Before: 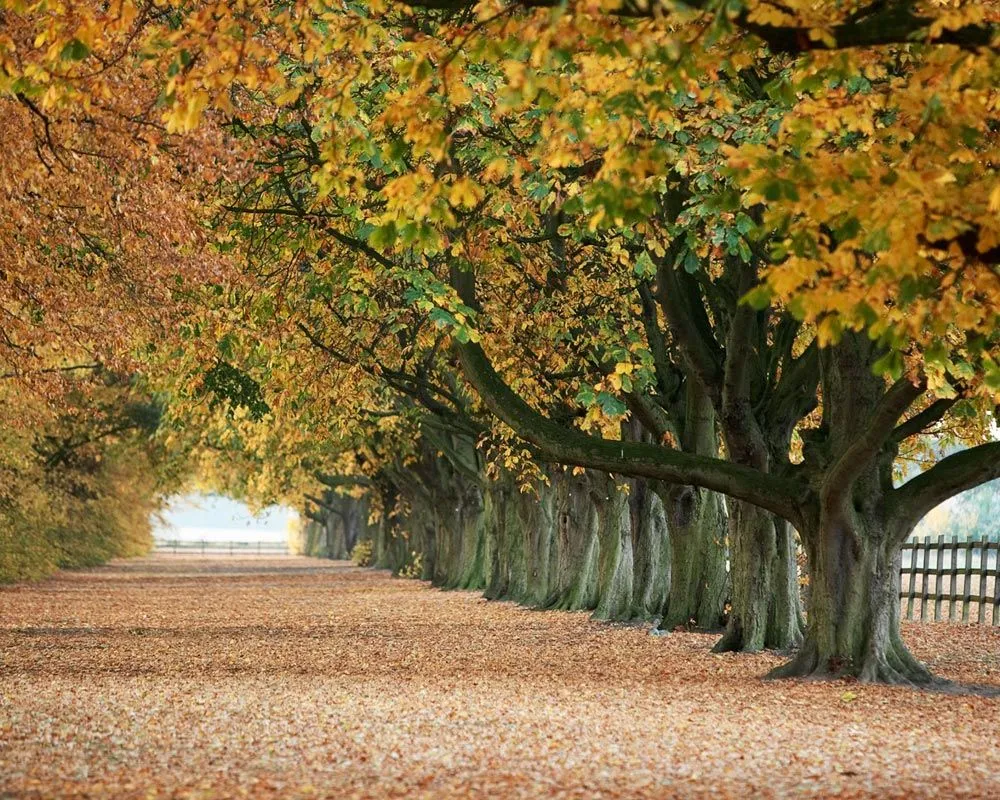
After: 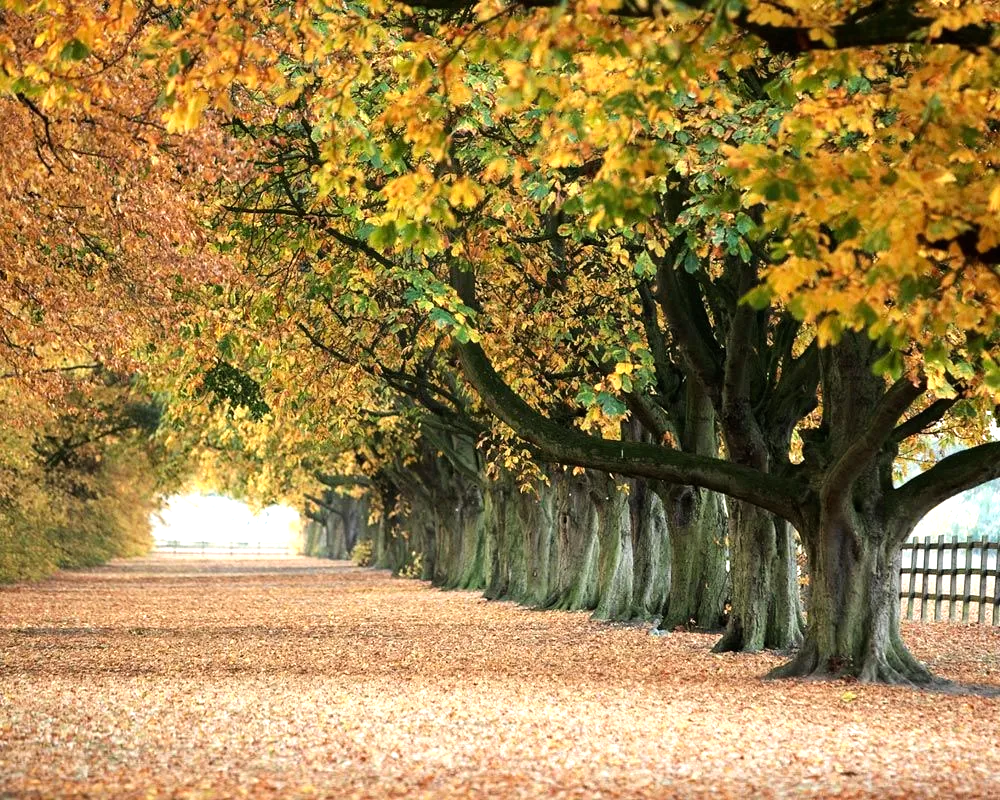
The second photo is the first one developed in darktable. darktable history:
tone equalizer: -8 EV -0.74 EV, -7 EV -0.669 EV, -6 EV -0.577 EV, -5 EV -0.381 EV, -3 EV 0.375 EV, -2 EV 0.6 EV, -1 EV 0.682 EV, +0 EV 0.732 EV, mask exposure compensation -0.489 EV
